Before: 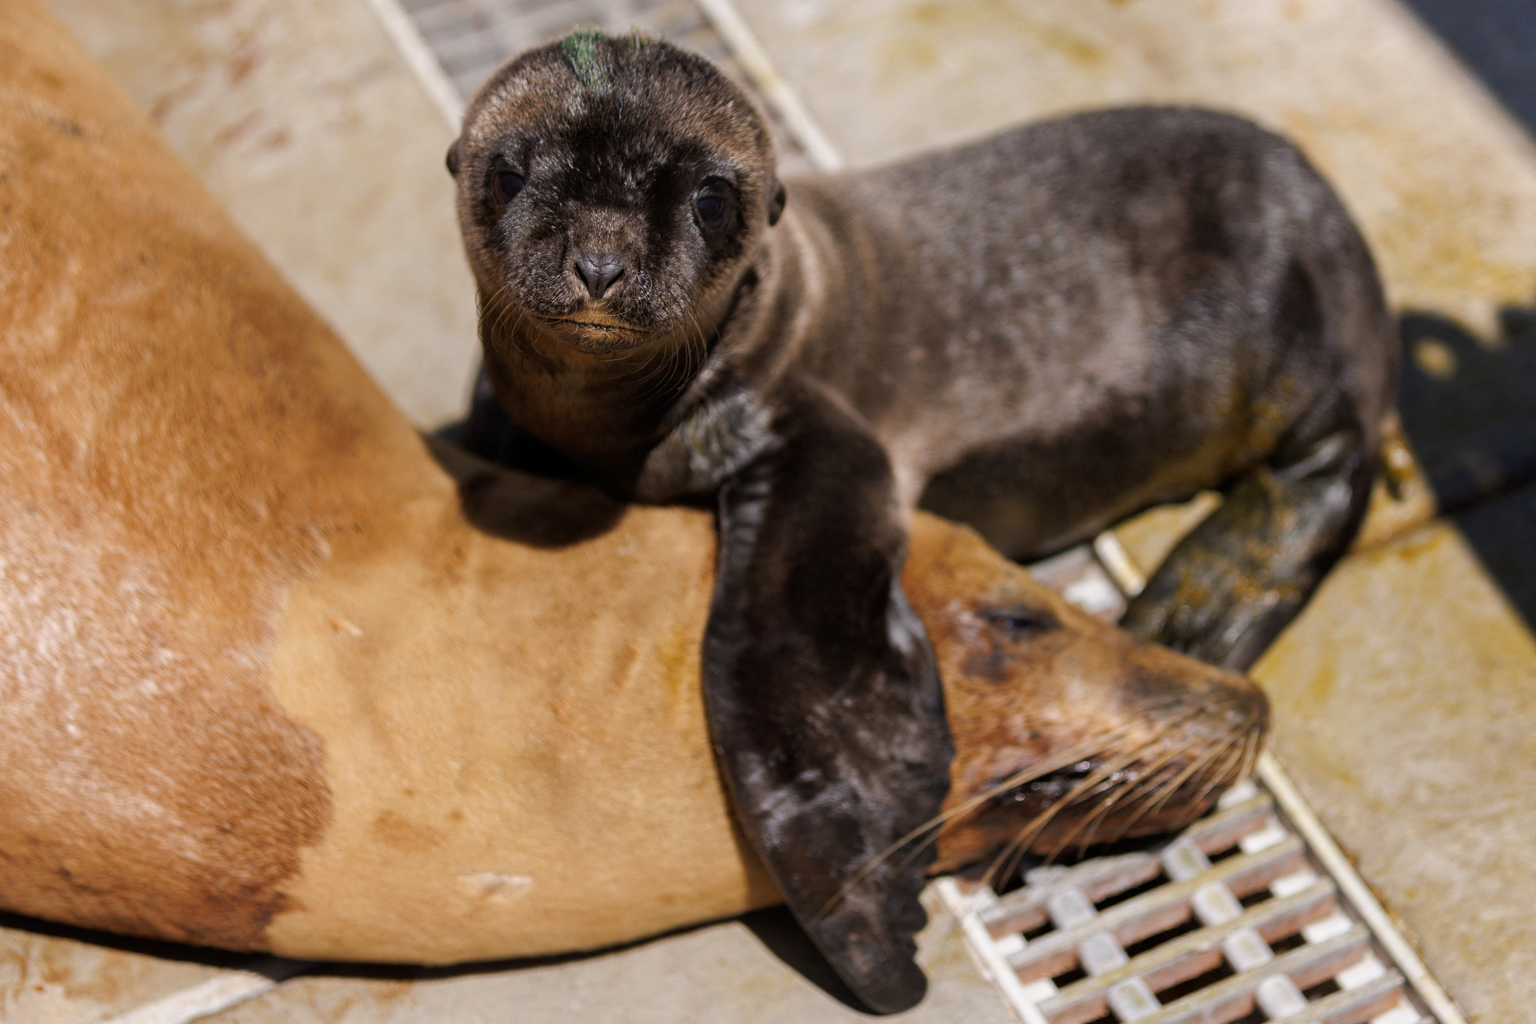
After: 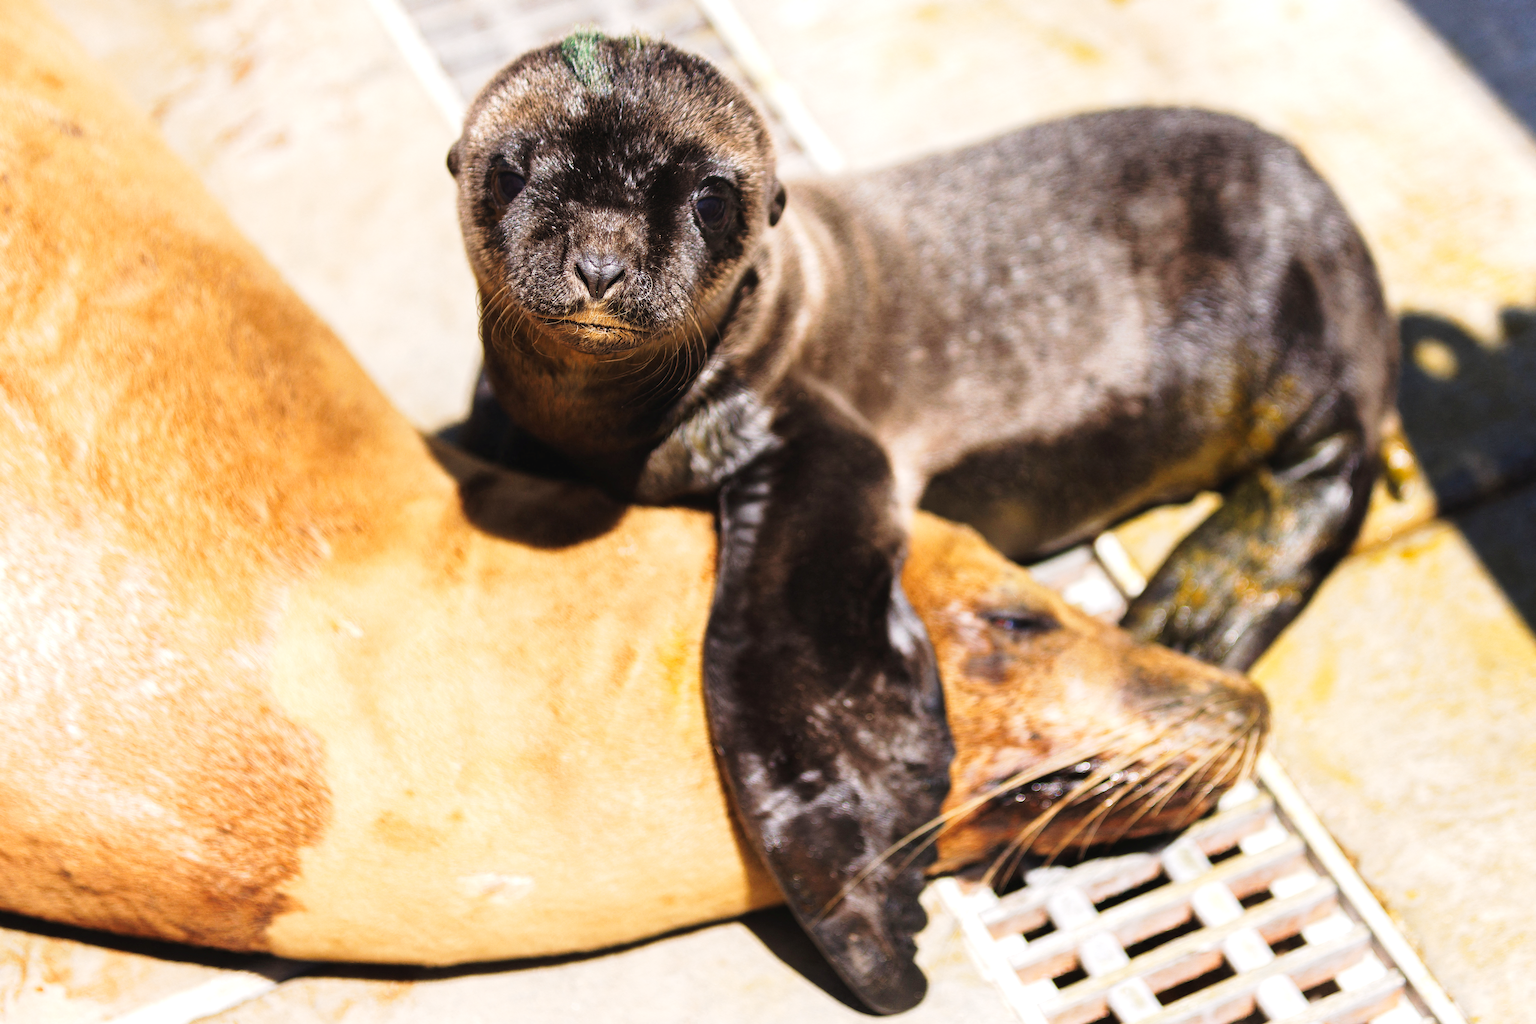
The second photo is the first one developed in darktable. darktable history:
exposure: exposure 0.95 EV, compensate exposure bias true, compensate highlight preservation false
sharpen: on, module defaults
tone curve: curves: ch0 [(0, 0.028) (0.037, 0.05) (0.123, 0.114) (0.19, 0.176) (0.269, 0.27) (0.48, 0.57) (0.595, 0.695) (0.718, 0.823) (0.855, 0.913) (1, 0.982)]; ch1 [(0, 0) (0.243, 0.245) (0.422, 0.415) (0.493, 0.495) (0.508, 0.506) (0.536, 0.538) (0.569, 0.58) (0.611, 0.644) (0.769, 0.807) (1, 1)]; ch2 [(0, 0) (0.249, 0.216) (0.349, 0.321) (0.424, 0.442) (0.476, 0.483) (0.498, 0.499) (0.517, 0.519) (0.532, 0.547) (0.569, 0.608) (0.614, 0.661) (0.706, 0.75) (0.808, 0.809) (0.991, 0.968)], preserve colors none
